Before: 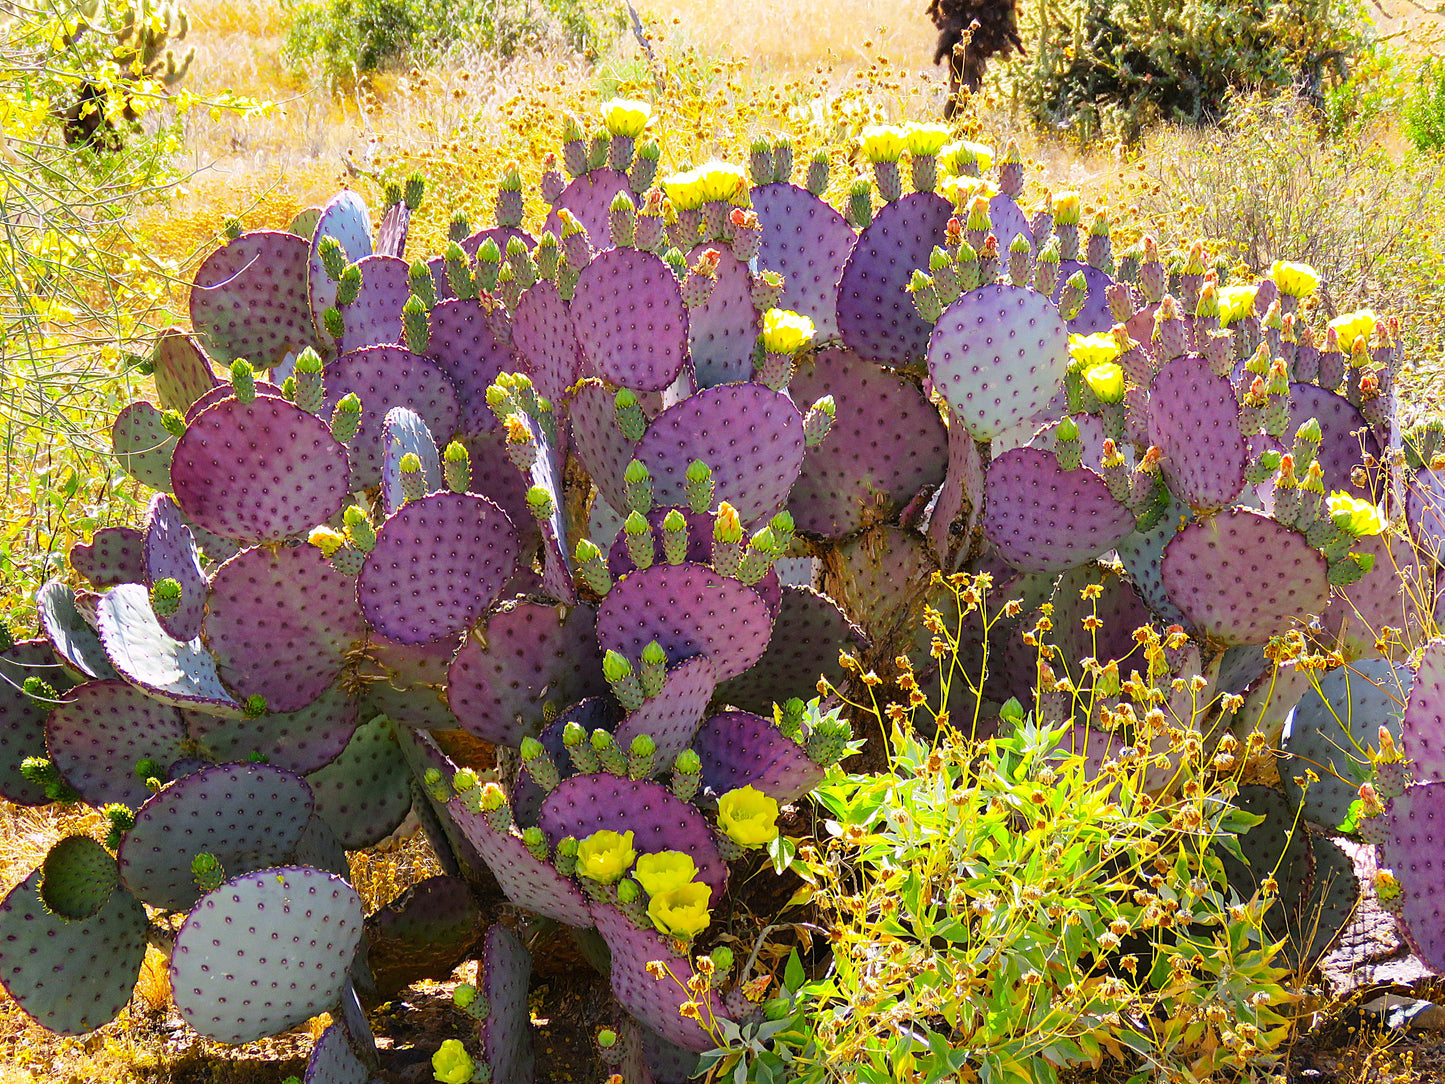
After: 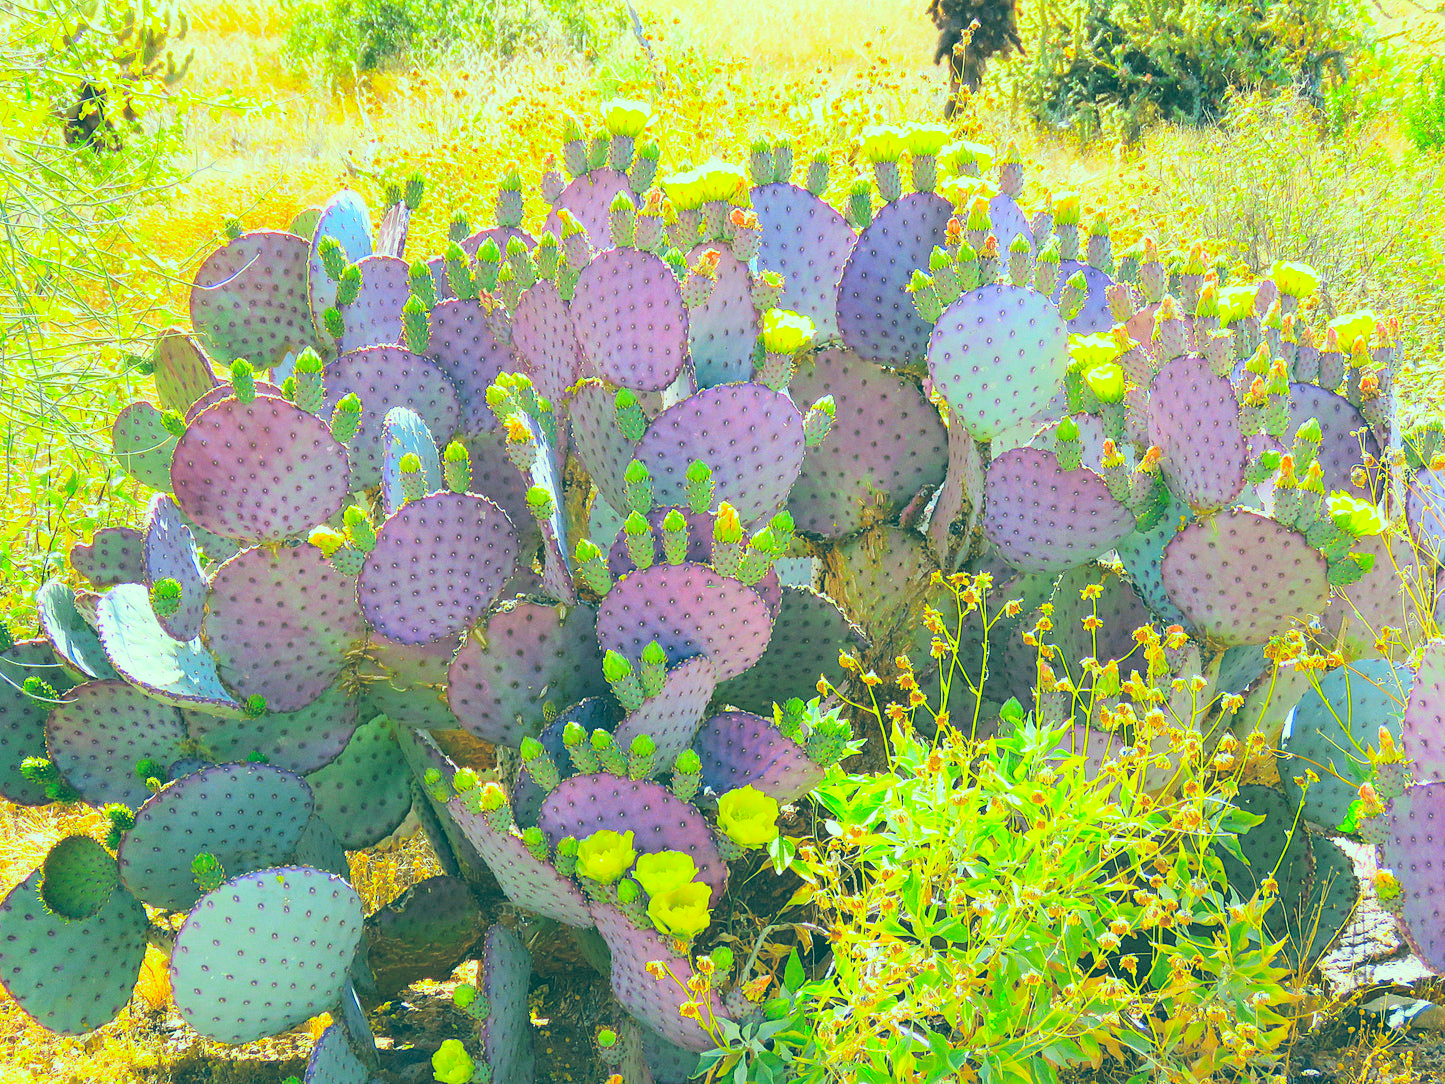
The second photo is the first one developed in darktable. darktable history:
color correction: highlights a* -20.08, highlights b* 9.8, shadows a* -20.4, shadows b* -10.76
exposure: black level correction -0.005, exposure 1 EV, compensate highlight preservation false
global tonemap: drago (0.7, 100)
